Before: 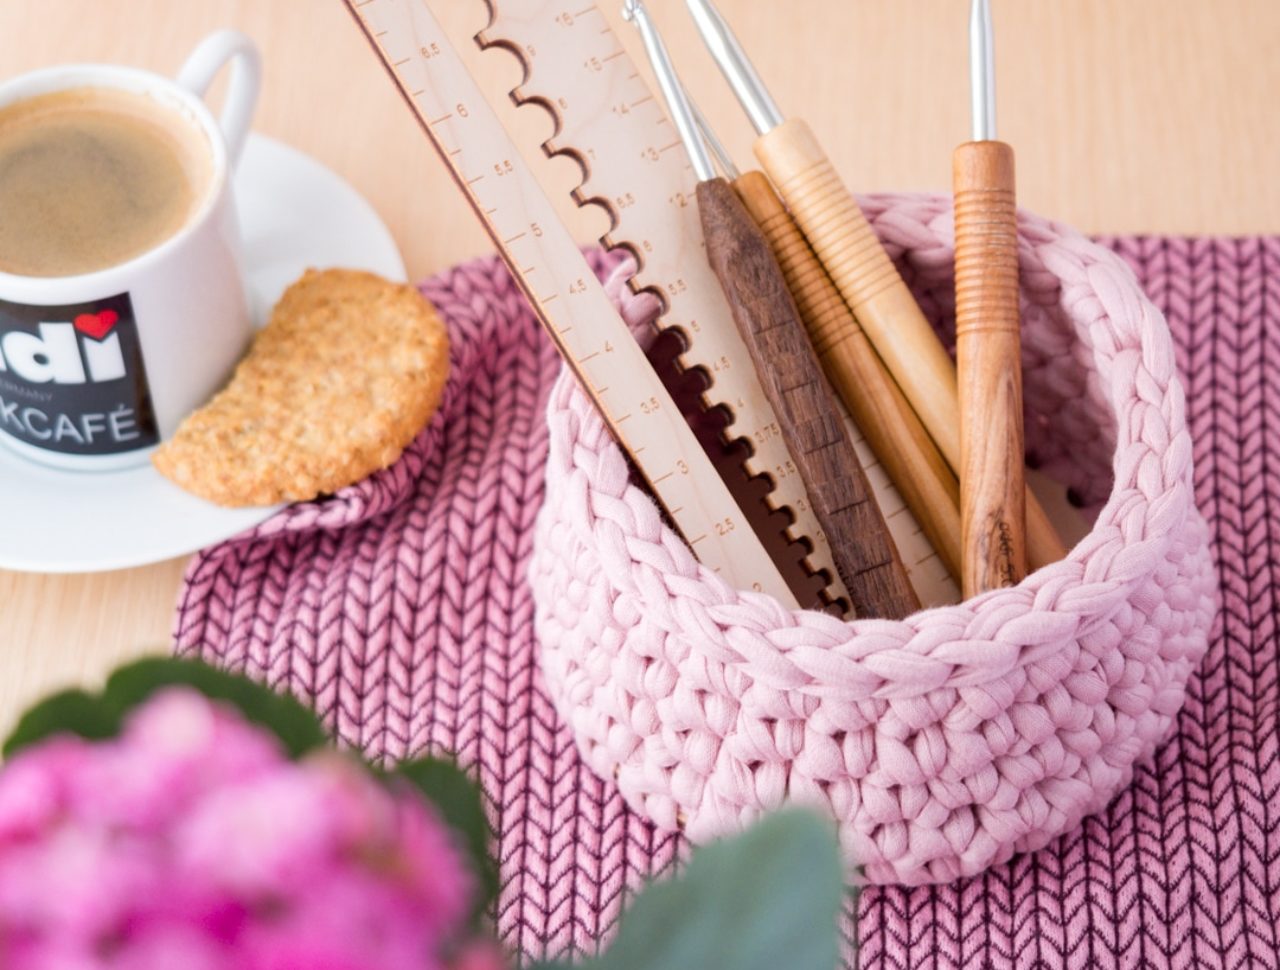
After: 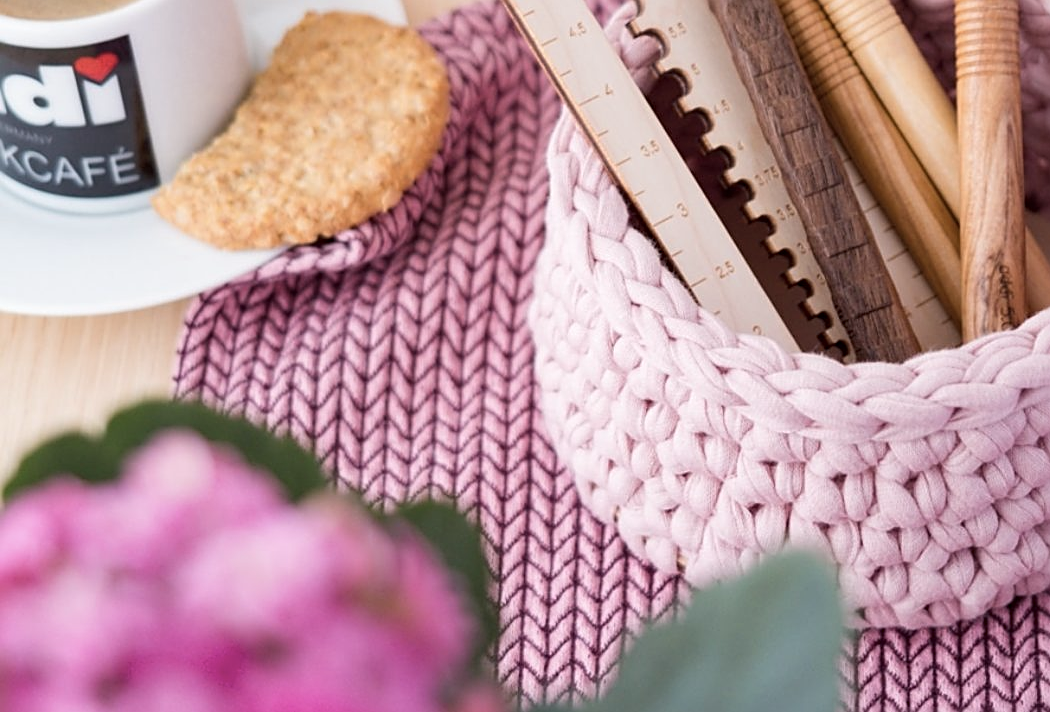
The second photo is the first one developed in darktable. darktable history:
color correction: saturation 0.8
crop: top 26.531%, right 17.959%
sharpen: on, module defaults
